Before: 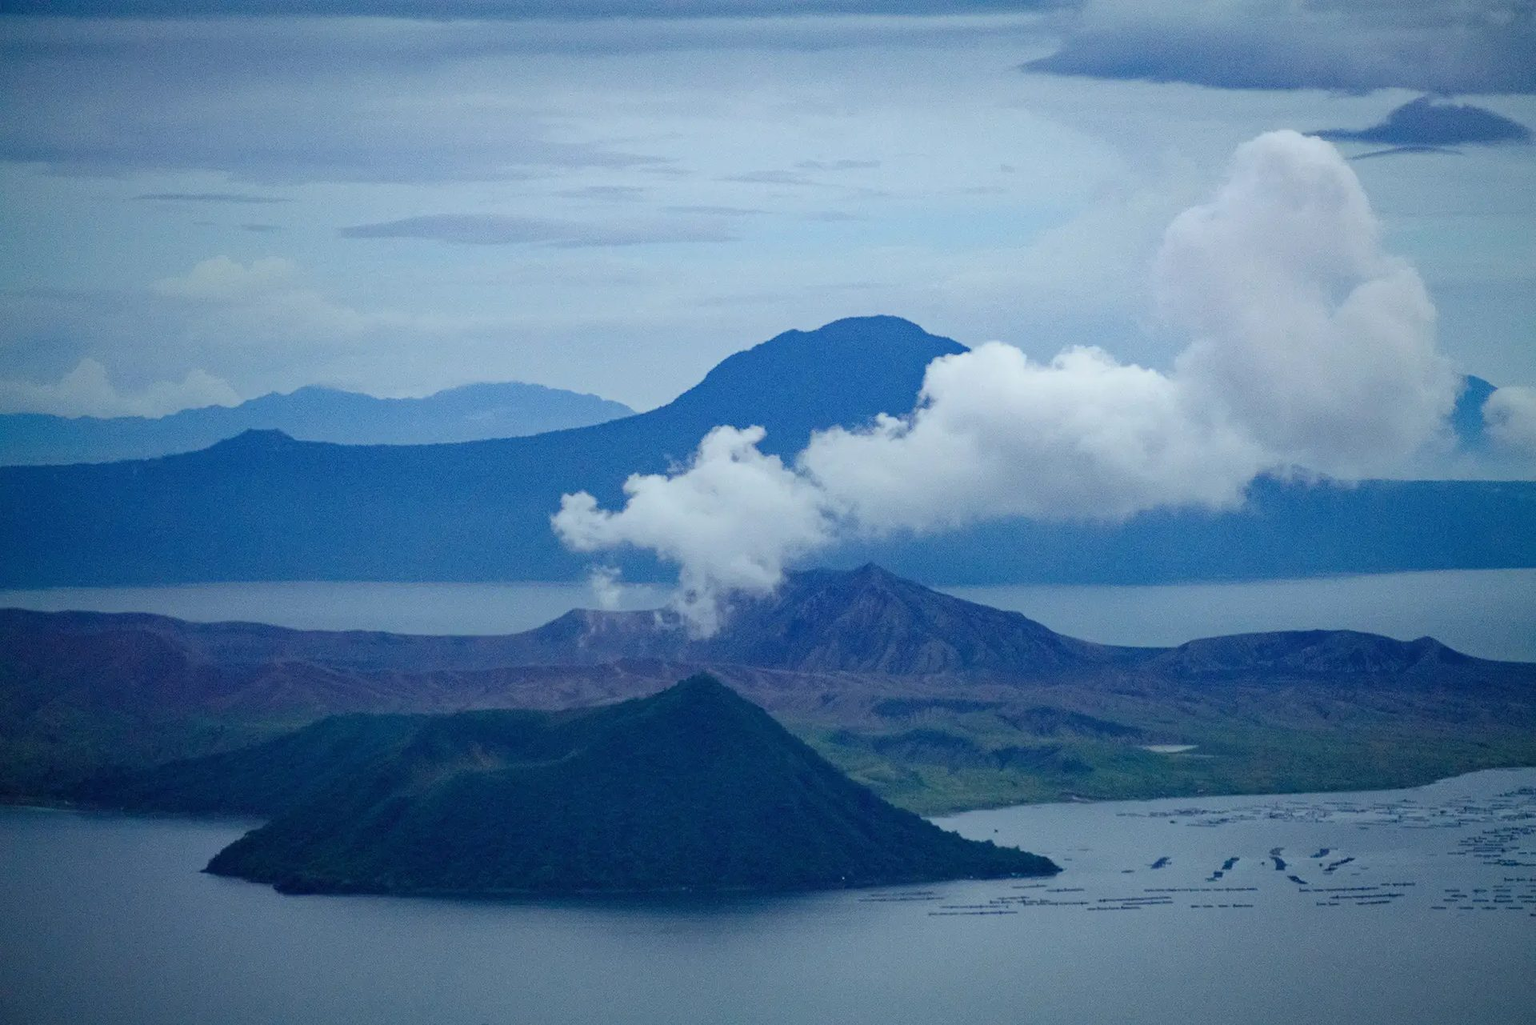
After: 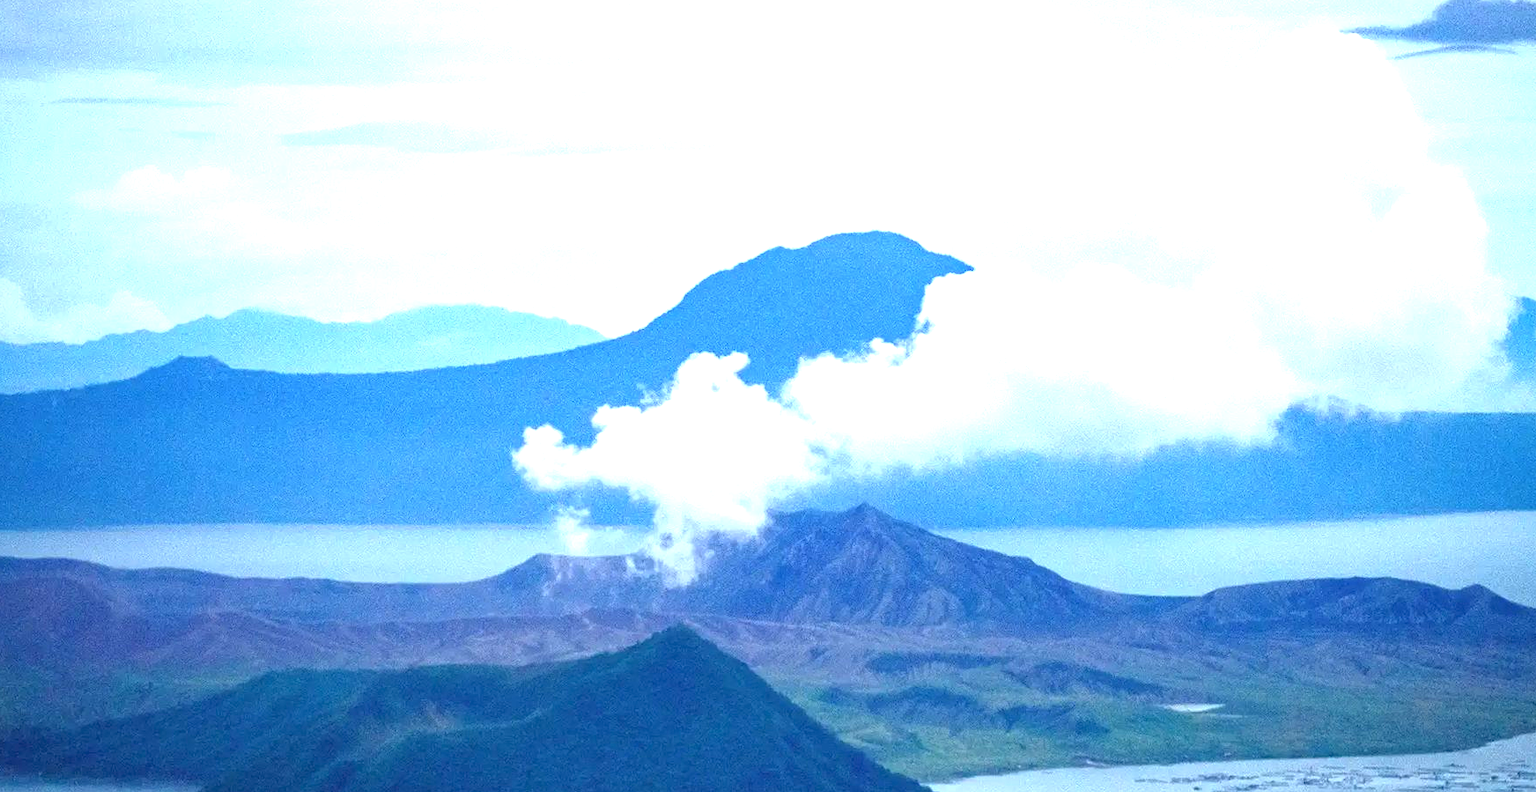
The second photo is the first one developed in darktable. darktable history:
exposure: exposure 2.04 EV, compensate highlight preservation false
tone equalizer: -8 EV 0.25 EV, -7 EV 0.417 EV, -6 EV 0.417 EV, -5 EV 0.25 EV, -3 EV -0.25 EV, -2 EV -0.417 EV, -1 EV -0.417 EV, +0 EV -0.25 EV, edges refinement/feathering 500, mask exposure compensation -1.57 EV, preserve details guided filter
crop: left 5.596%, top 10.314%, right 3.534%, bottom 19.395%
